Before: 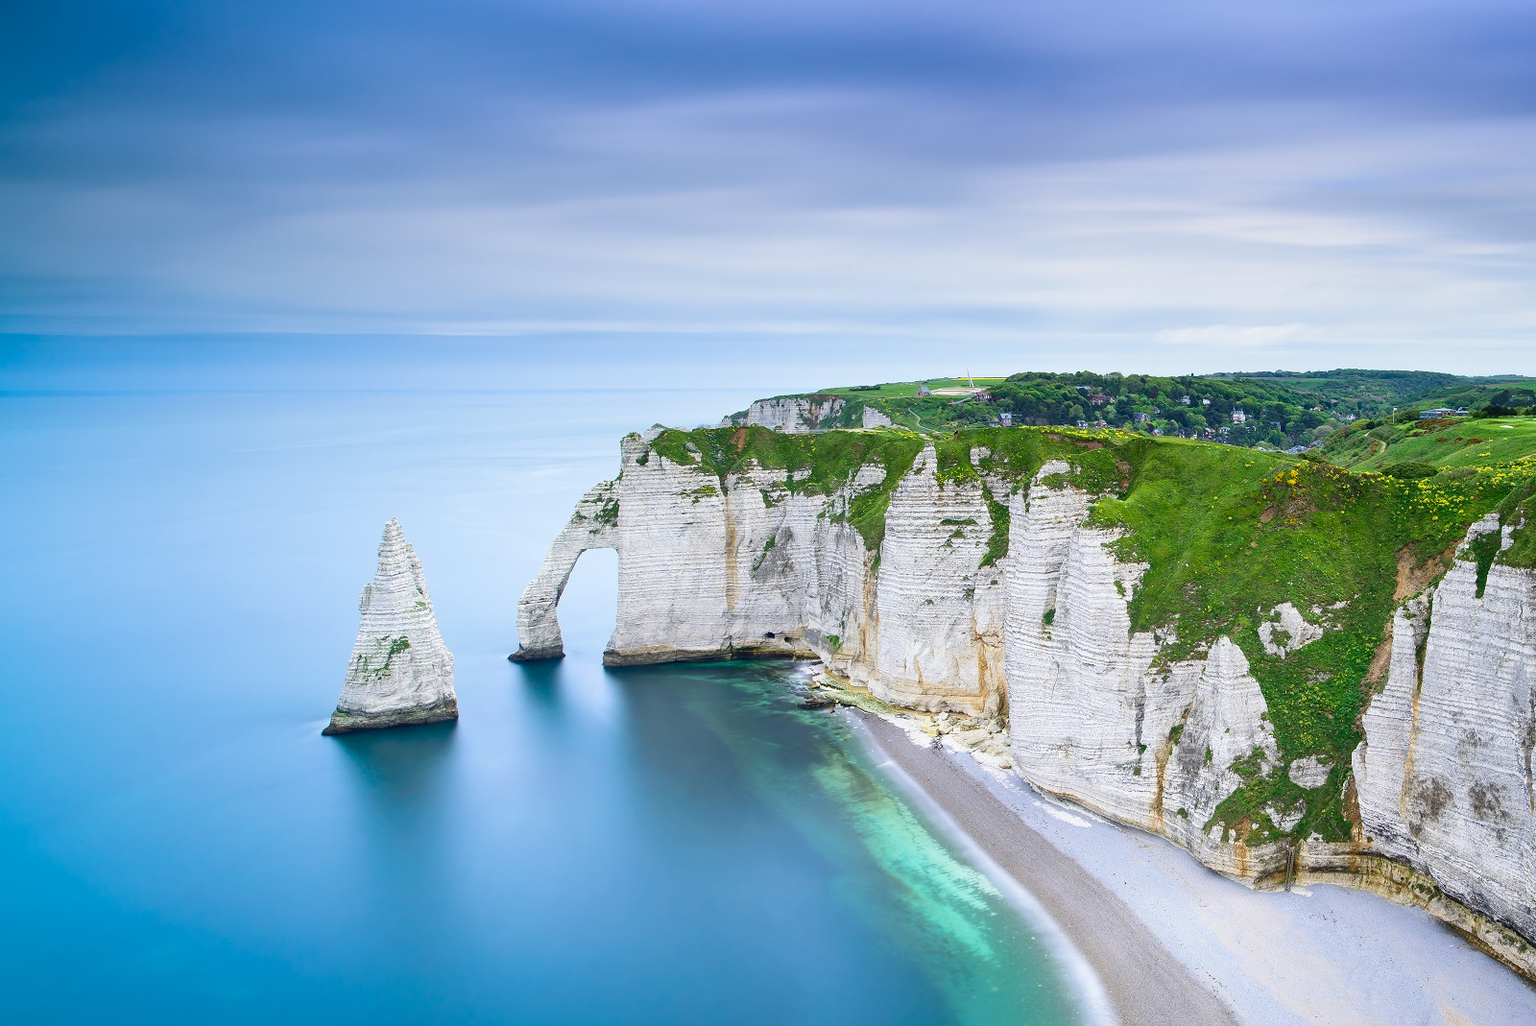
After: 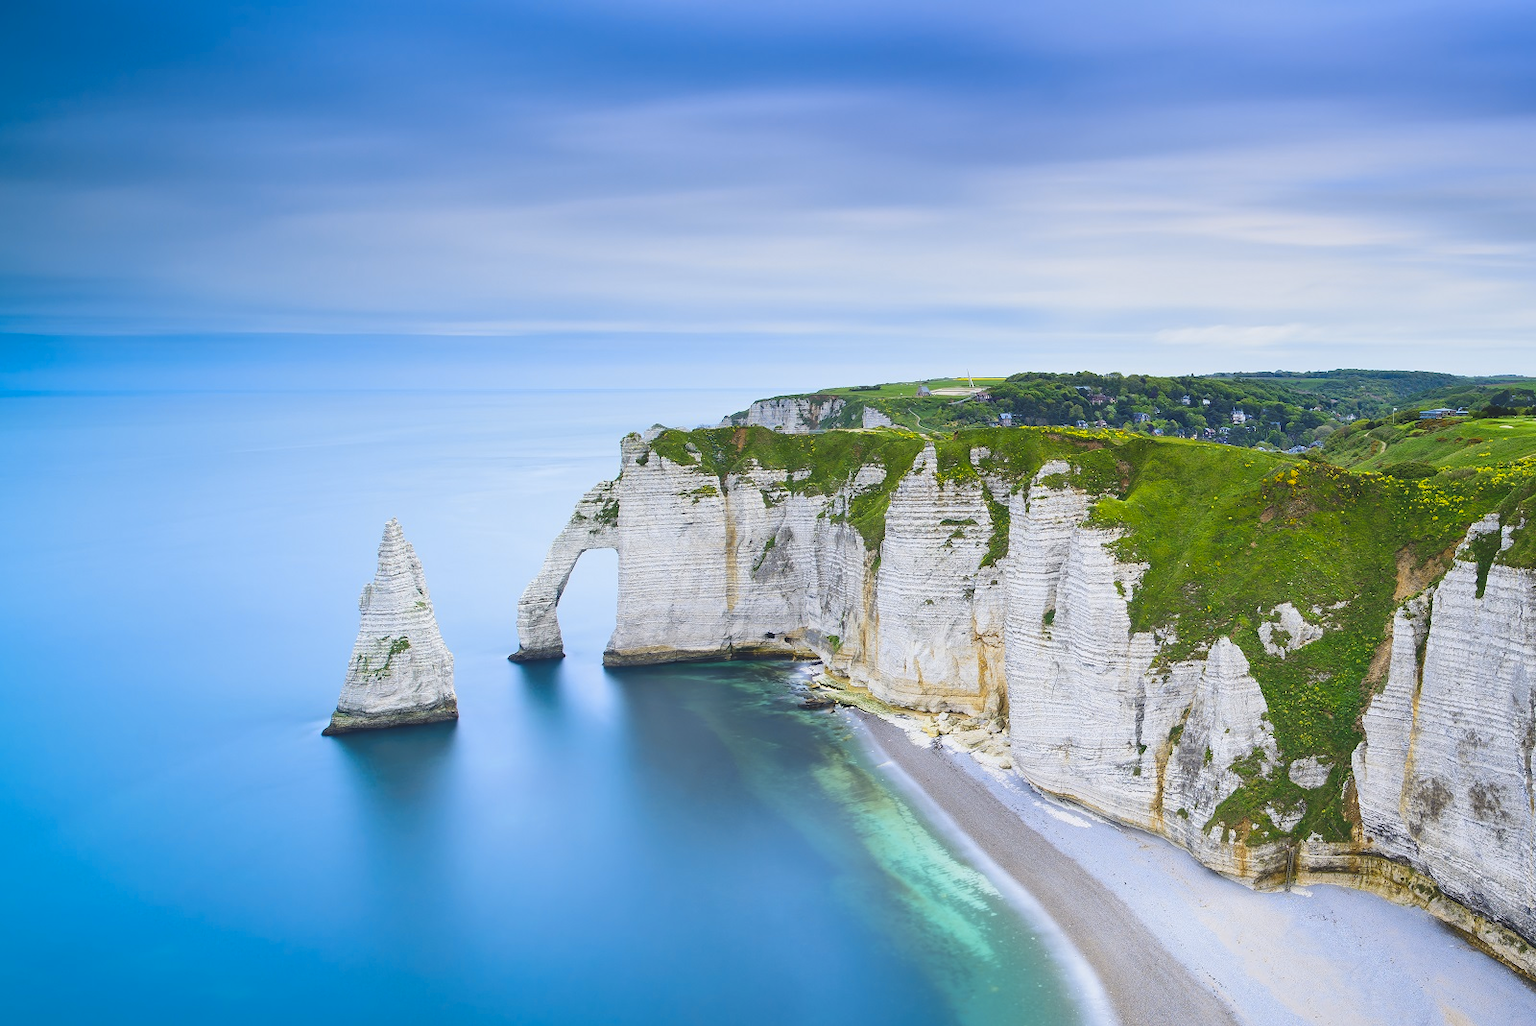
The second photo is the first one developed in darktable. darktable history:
color contrast: green-magenta contrast 0.85, blue-yellow contrast 1.25, unbound 0
exposure: black level correction -0.015, exposure -0.125 EV, compensate highlight preservation false
